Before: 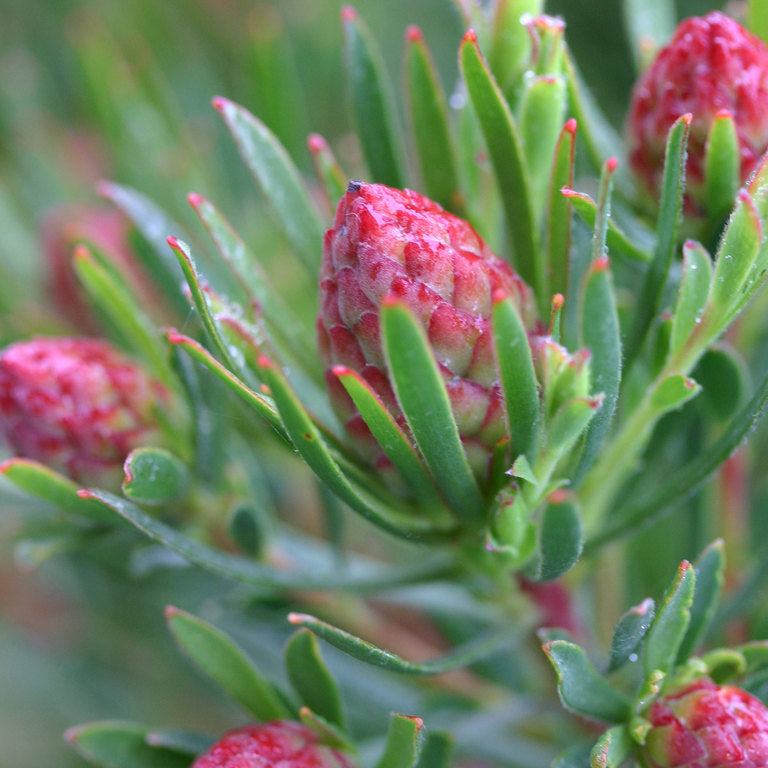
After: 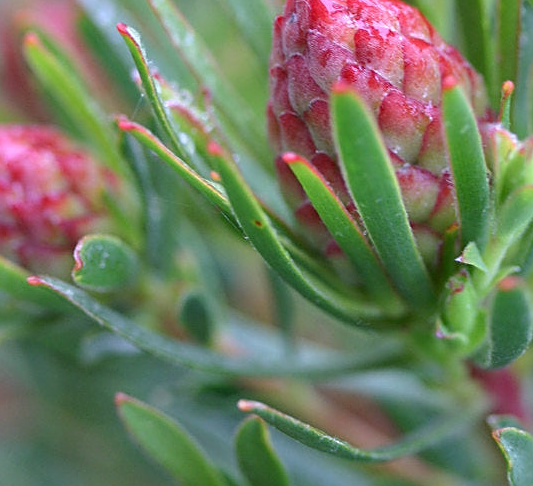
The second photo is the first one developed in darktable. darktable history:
crop: left 6.63%, top 27.771%, right 23.884%, bottom 8.919%
sharpen: on, module defaults
